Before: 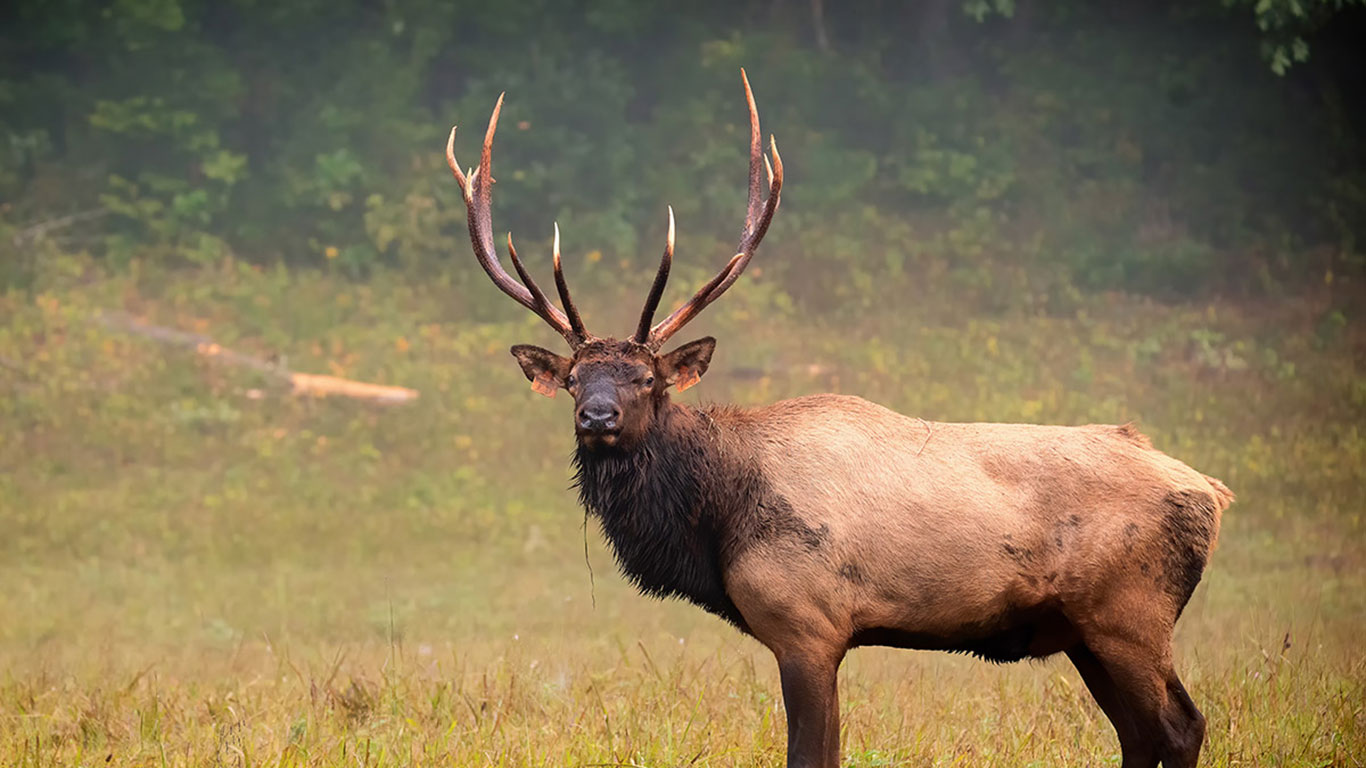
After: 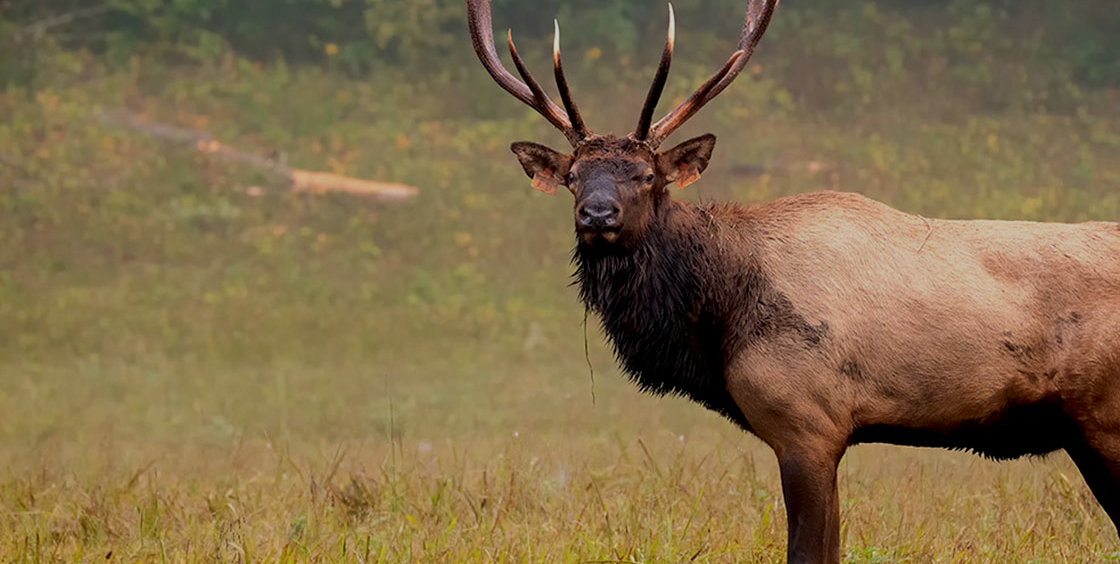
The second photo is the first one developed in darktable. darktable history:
crop: top 26.531%, right 17.959%
exposure: black level correction 0.009, exposure -0.637 EV, compensate highlight preservation false
